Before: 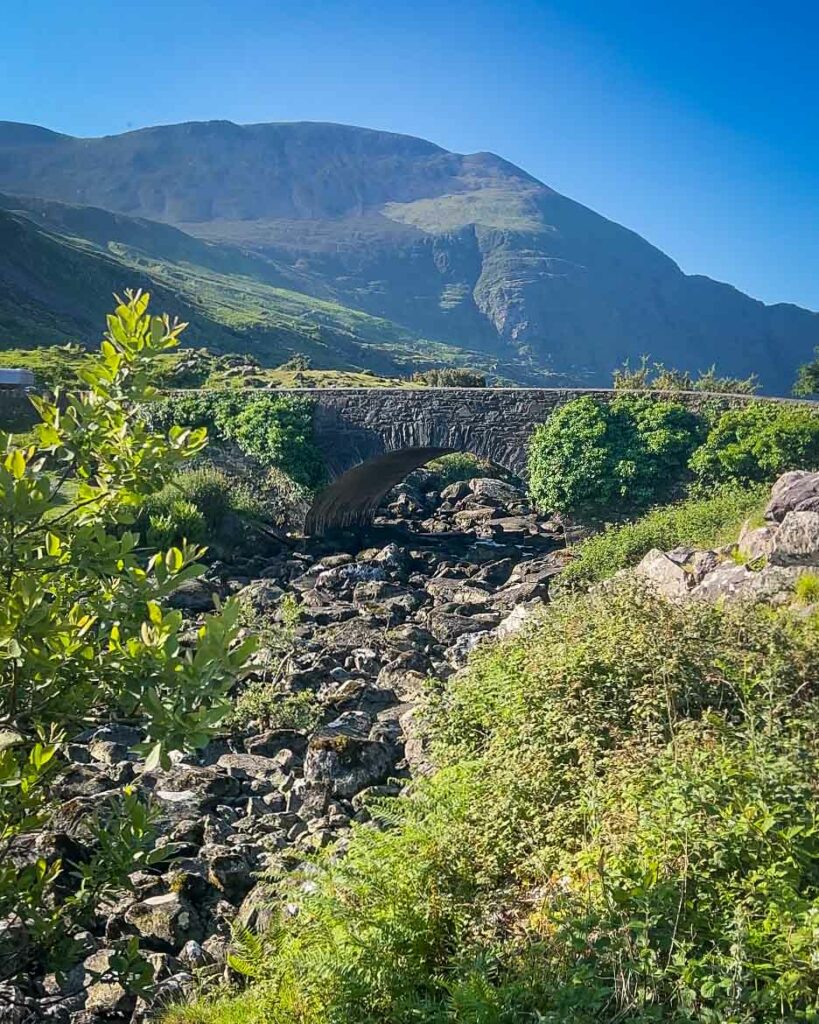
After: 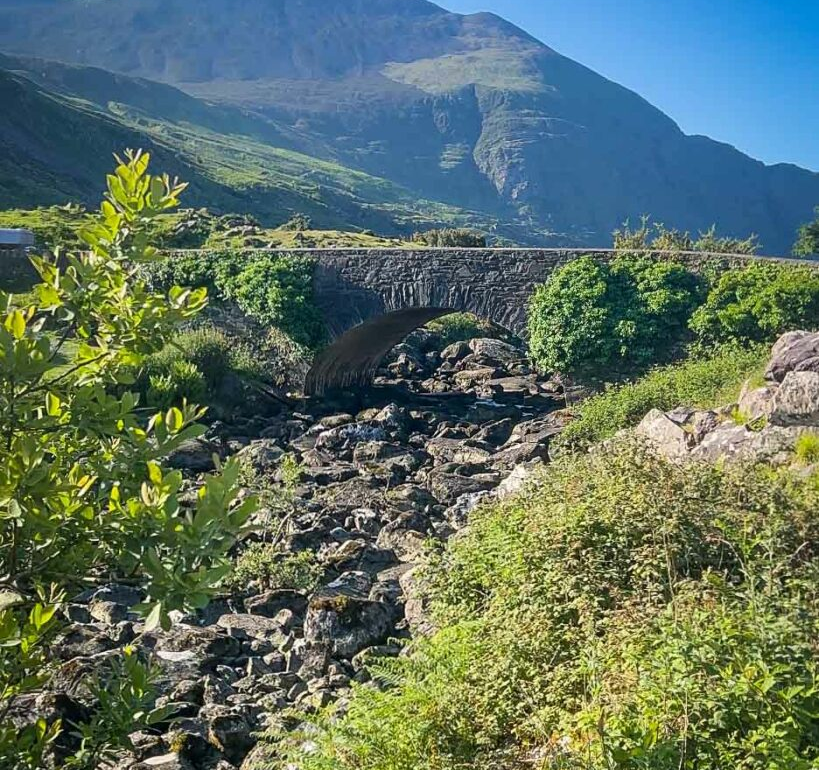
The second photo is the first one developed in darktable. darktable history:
crop: top 13.733%, bottom 11.069%
